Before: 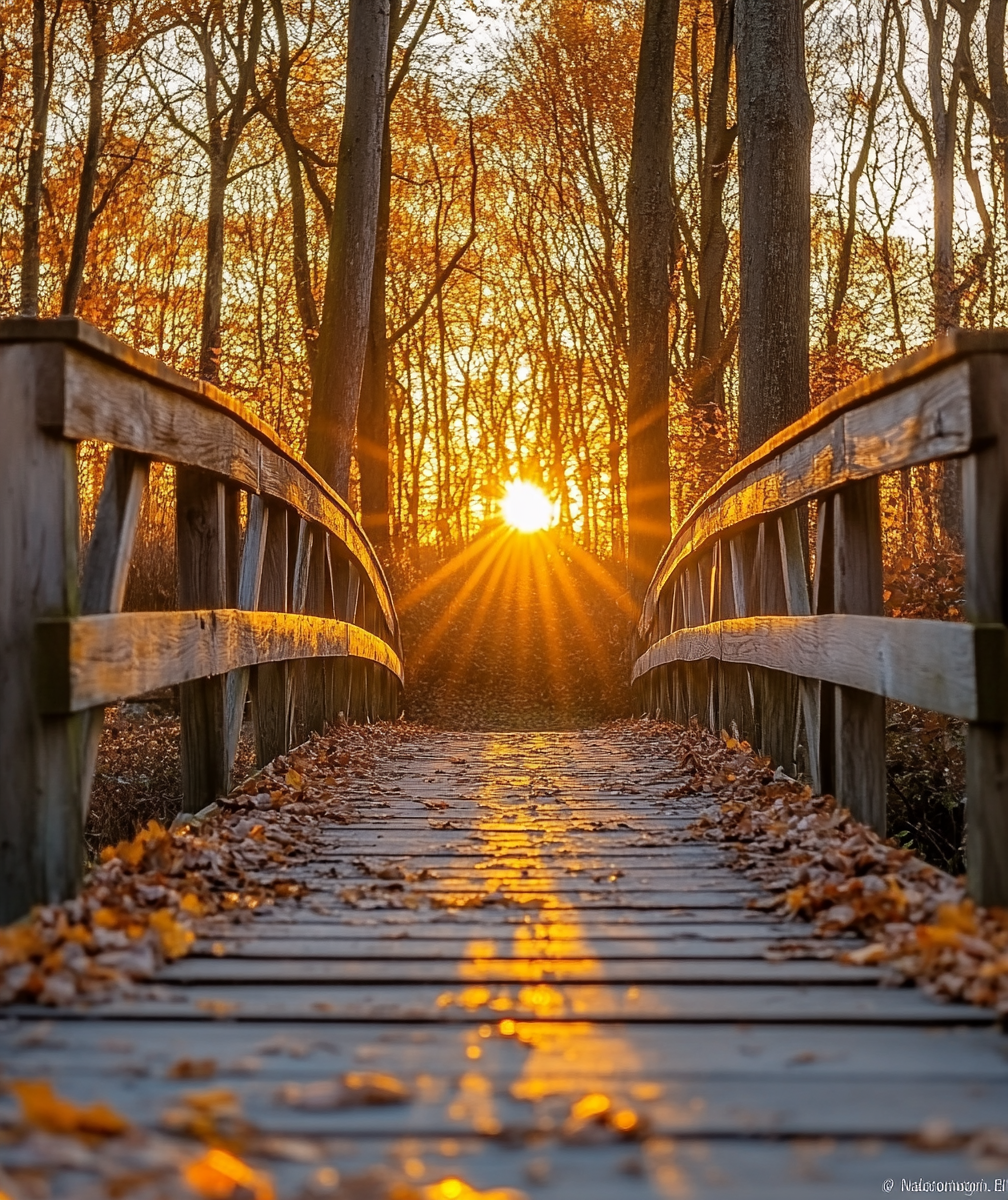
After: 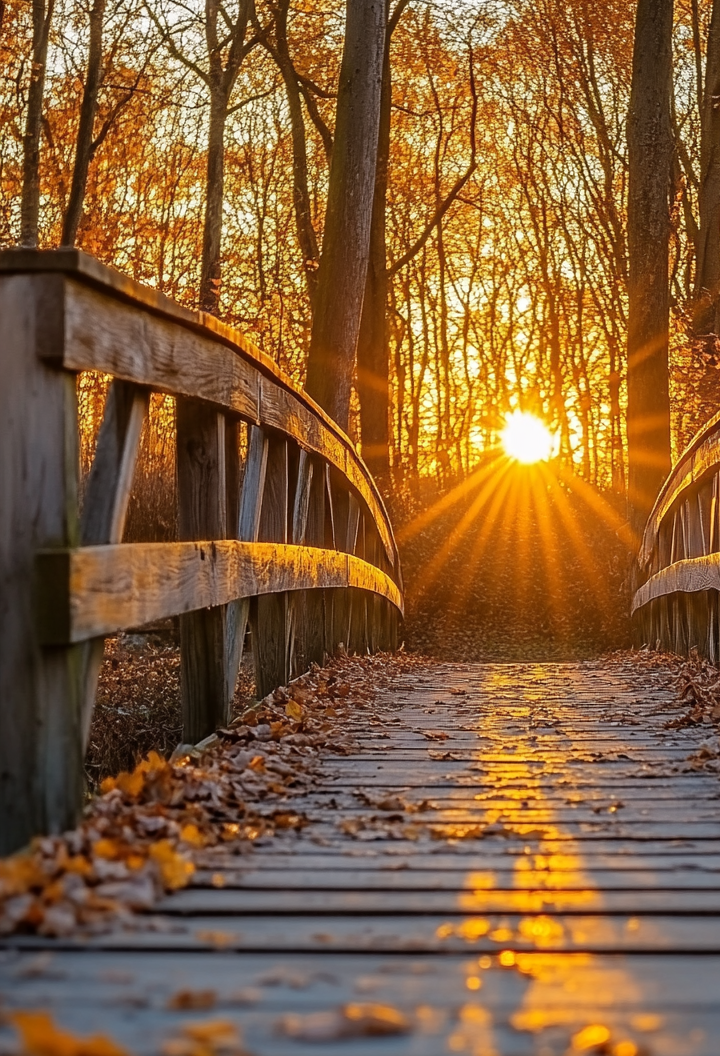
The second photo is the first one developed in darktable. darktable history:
crop: top 5.803%, right 27.864%, bottom 5.804%
tone equalizer: on, module defaults
